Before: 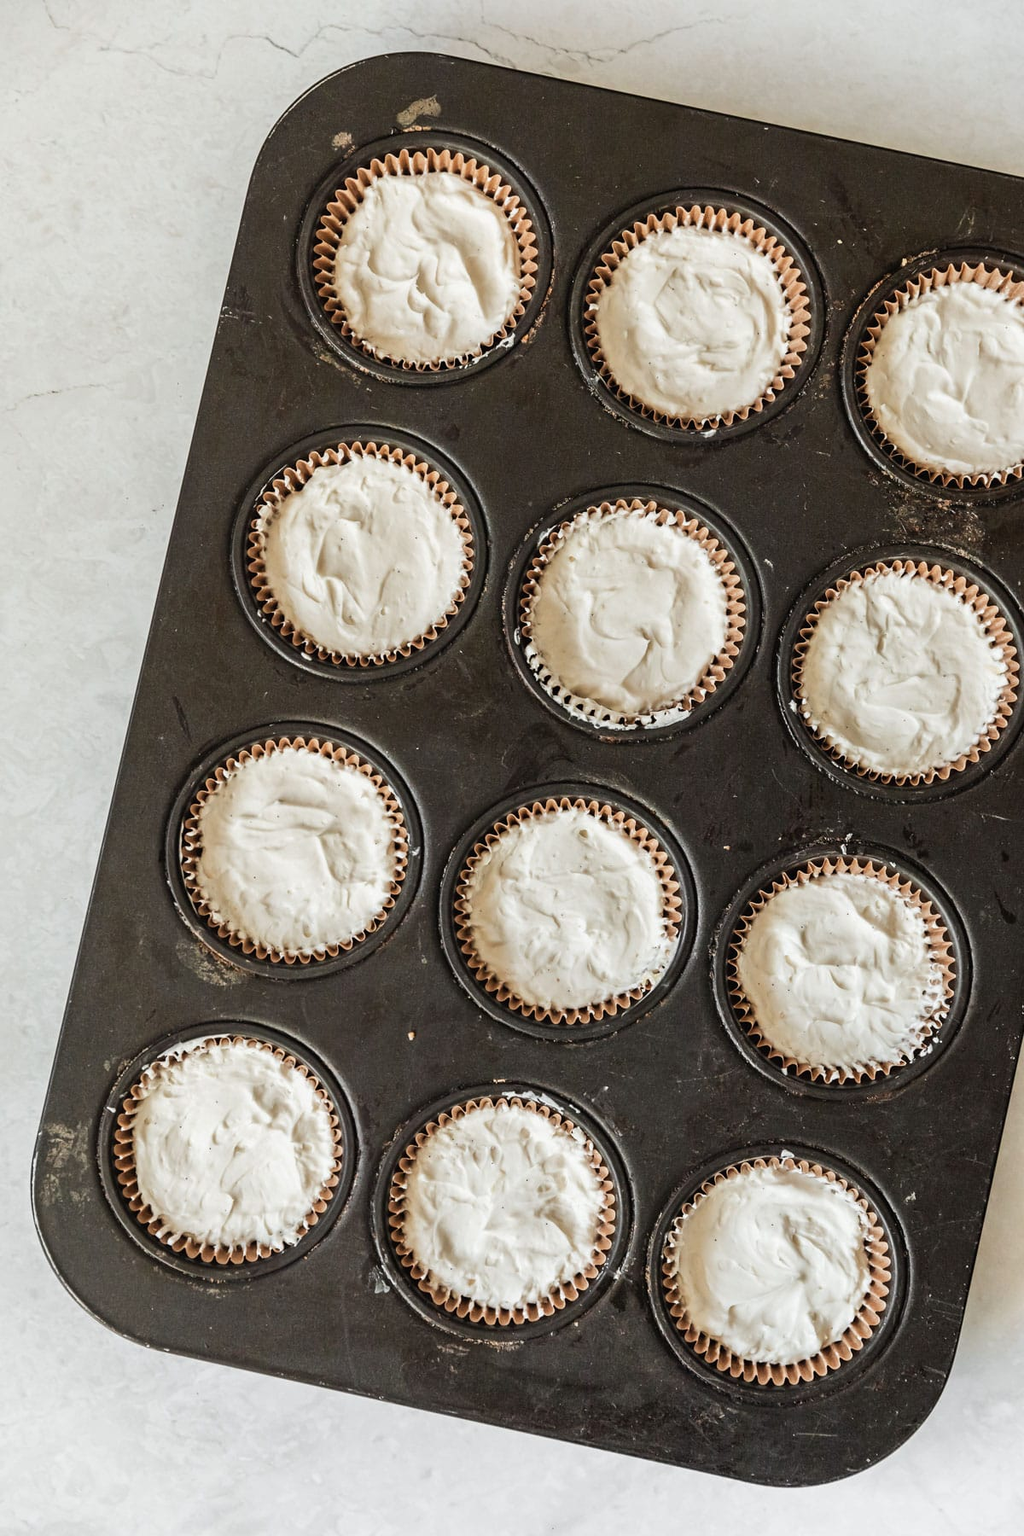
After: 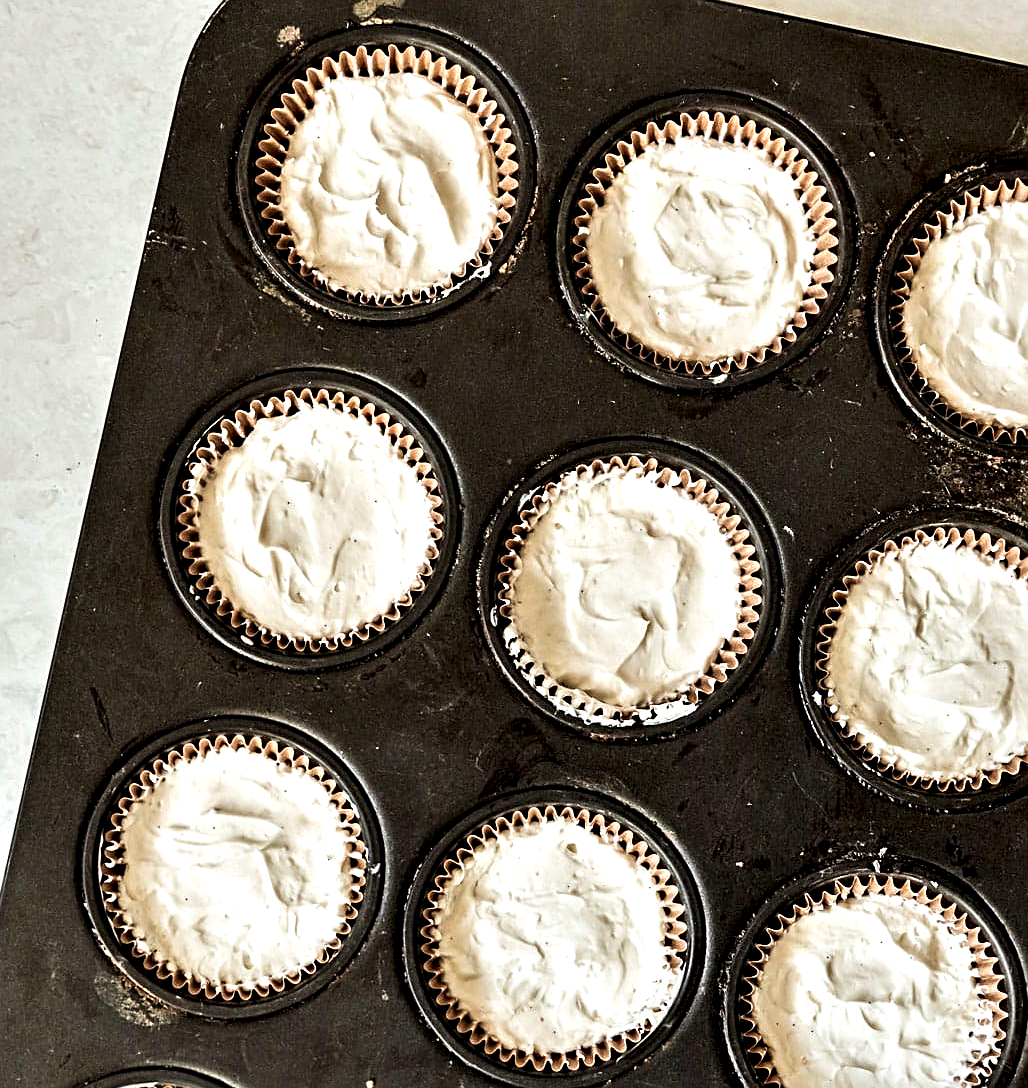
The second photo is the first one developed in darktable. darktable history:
crop and rotate: left 9.345%, top 7.22%, right 4.982%, bottom 32.331%
contrast equalizer: octaves 7, y [[0.609, 0.611, 0.615, 0.613, 0.607, 0.603], [0.504, 0.498, 0.496, 0.499, 0.506, 0.516], [0 ×6], [0 ×6], [0 ×6]]
velvia: on, module defaults
sharpen: on, module defaults
